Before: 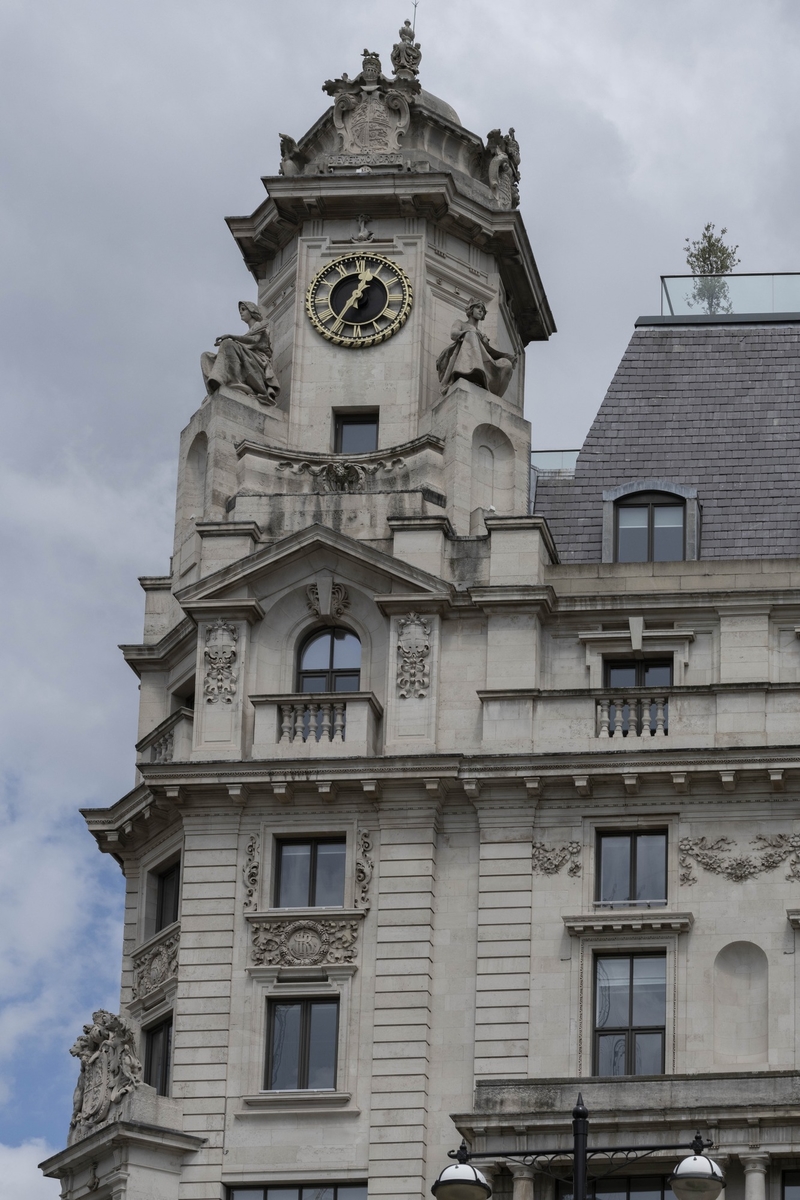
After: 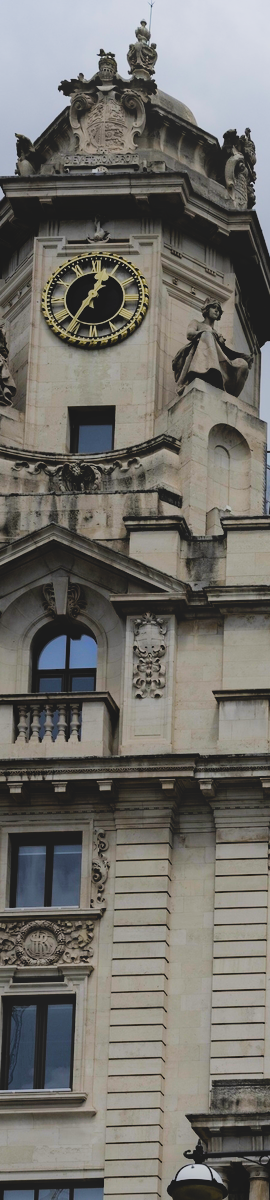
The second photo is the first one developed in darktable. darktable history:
local contrast: detail 69%
contrast brightness saturation: contrast 0.031, brightness 0.069, saturation 0.123
color zones: curves: ch0 [(0, 0.5) (0.143, 0.52) (0.286, 0.5) (0.429, 0.5) (0.571, 0.5) (0.714, 0.5) (0.857, 0.5) (1, 0.5)]; ch1 [(0, 0.489) (0.155, 0.45) (0.286, 0.466) (0.429, 0.5) (0.571, 0.5) (0.714, 0.5) (0.857, 0.5) (1, 0.489)]
crop: left 33.028%, right 33.143%
color balance rgb: linear chroma grading › global chroma 12.723%, perceptual saturation grading › global saturation 39.592%, perceptual saturation grading › highlights -25.444%, perceptual saturation grading › mid-tones 34.643%, perceptual saturation grading › shadows 35.77%, global vibrance 25.027%, contrast 19.84%
filmic rgb: black relative exposure -5.05 EV, white relative exposure 3.99 EV, hardness 2.89, contrast 1.298, highlights saturation mix -30.04%
haze removal: compatibility mode true, adaptive false
